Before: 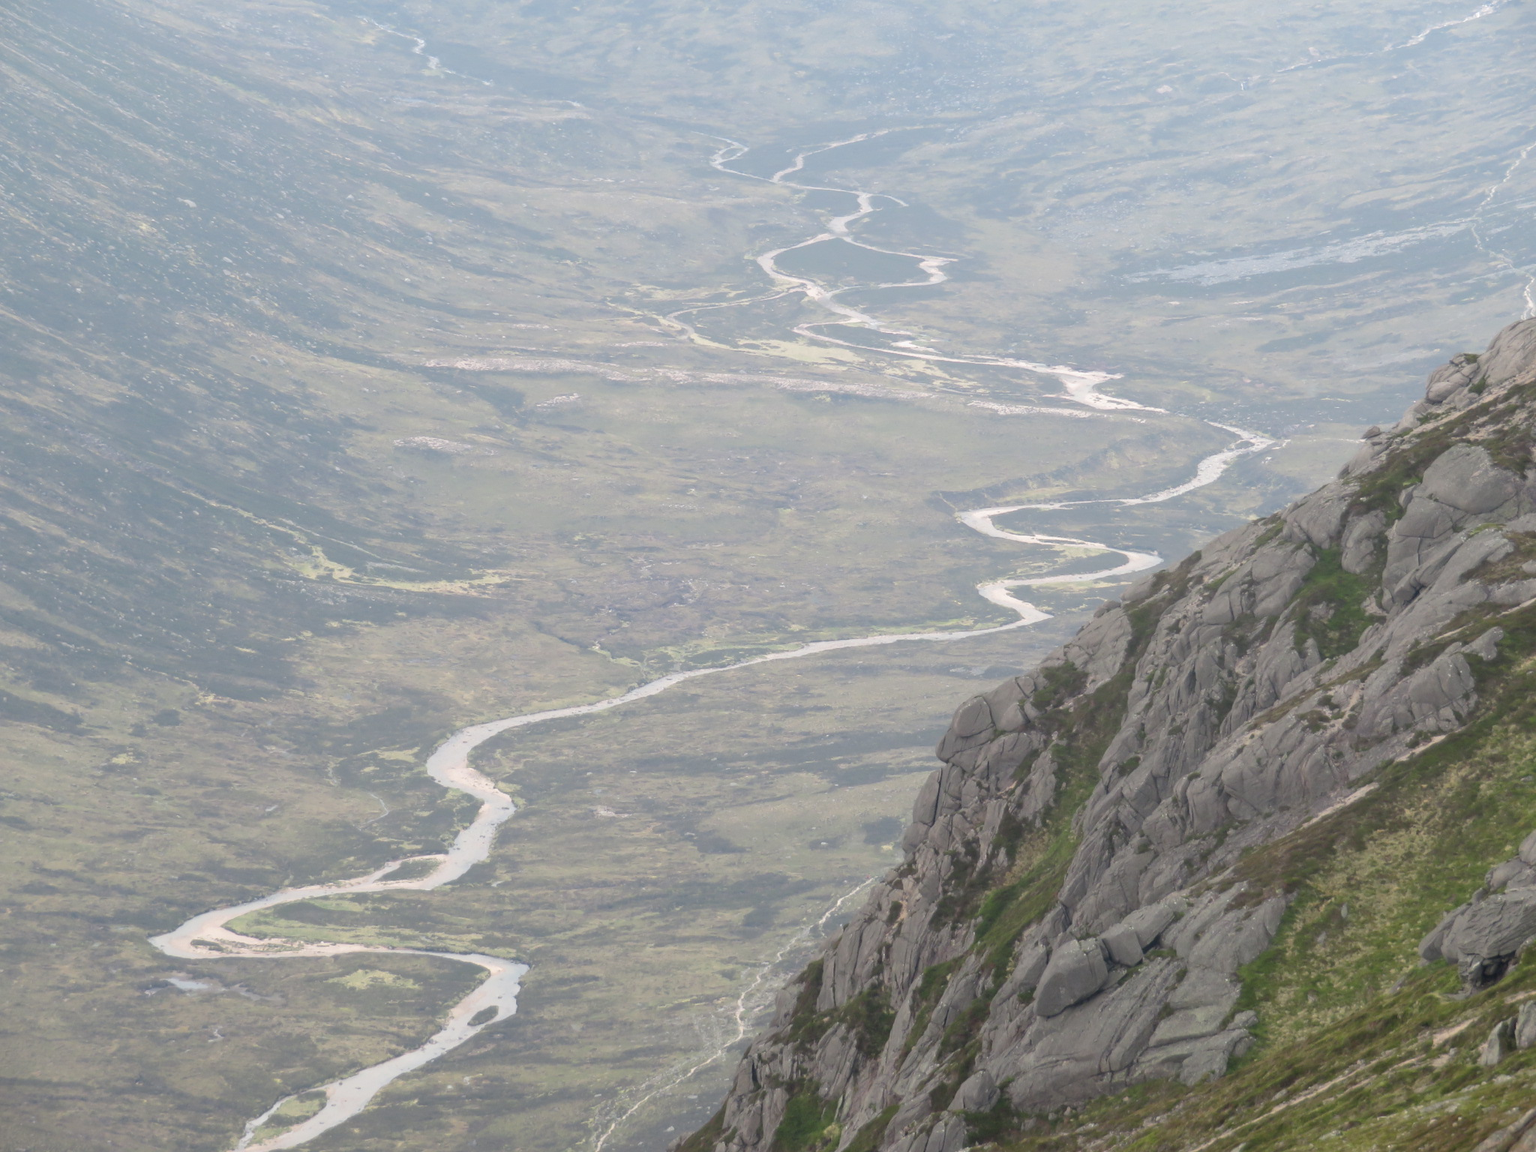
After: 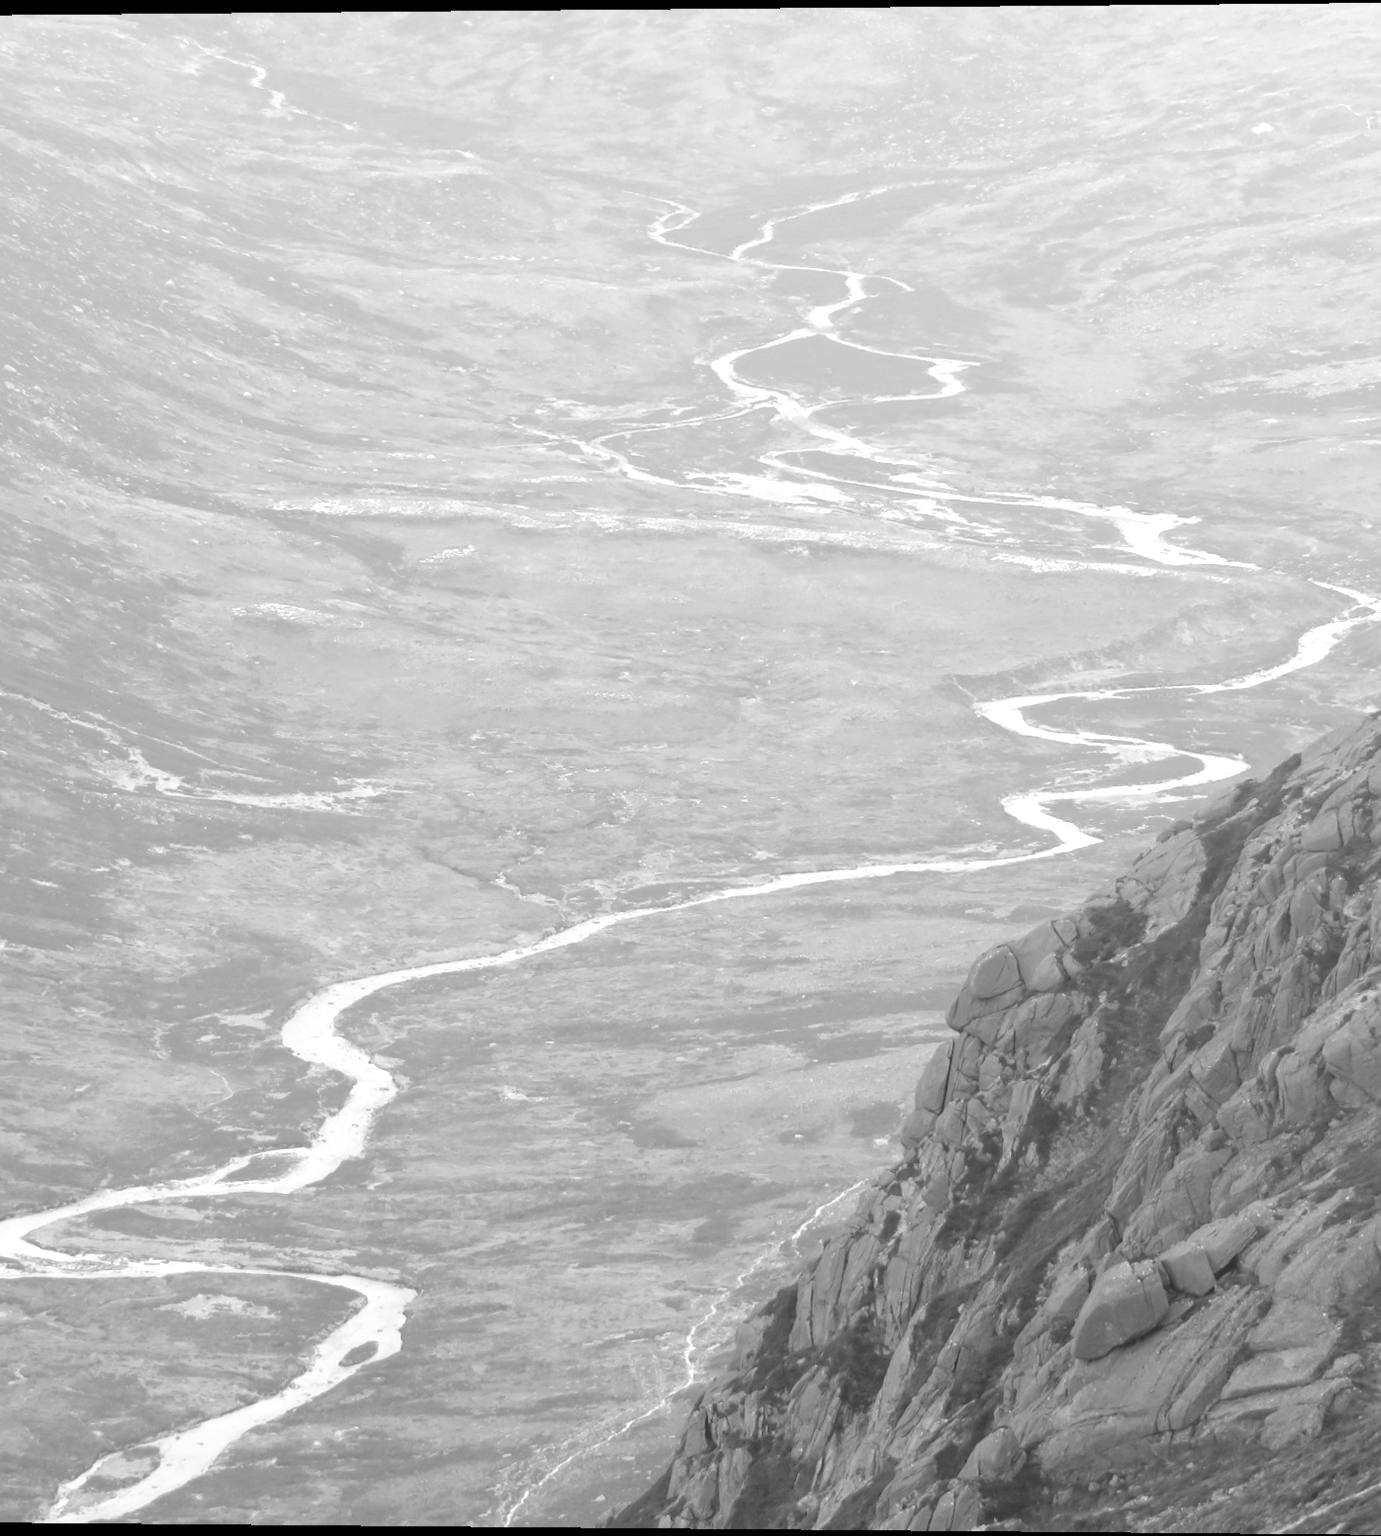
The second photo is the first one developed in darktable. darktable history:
exposure: black level correction 0, exposure 0.7 EV, compensate exposure bias true, compensate highlight preservation false
monochrome: a 14.95, b -89.96
crop and rotate: left 14.436%, right 18.898%
rotate and perspective: lens shift (vertical) 0.048, lens shift (horizontal) -0.024, automatic cropping off
